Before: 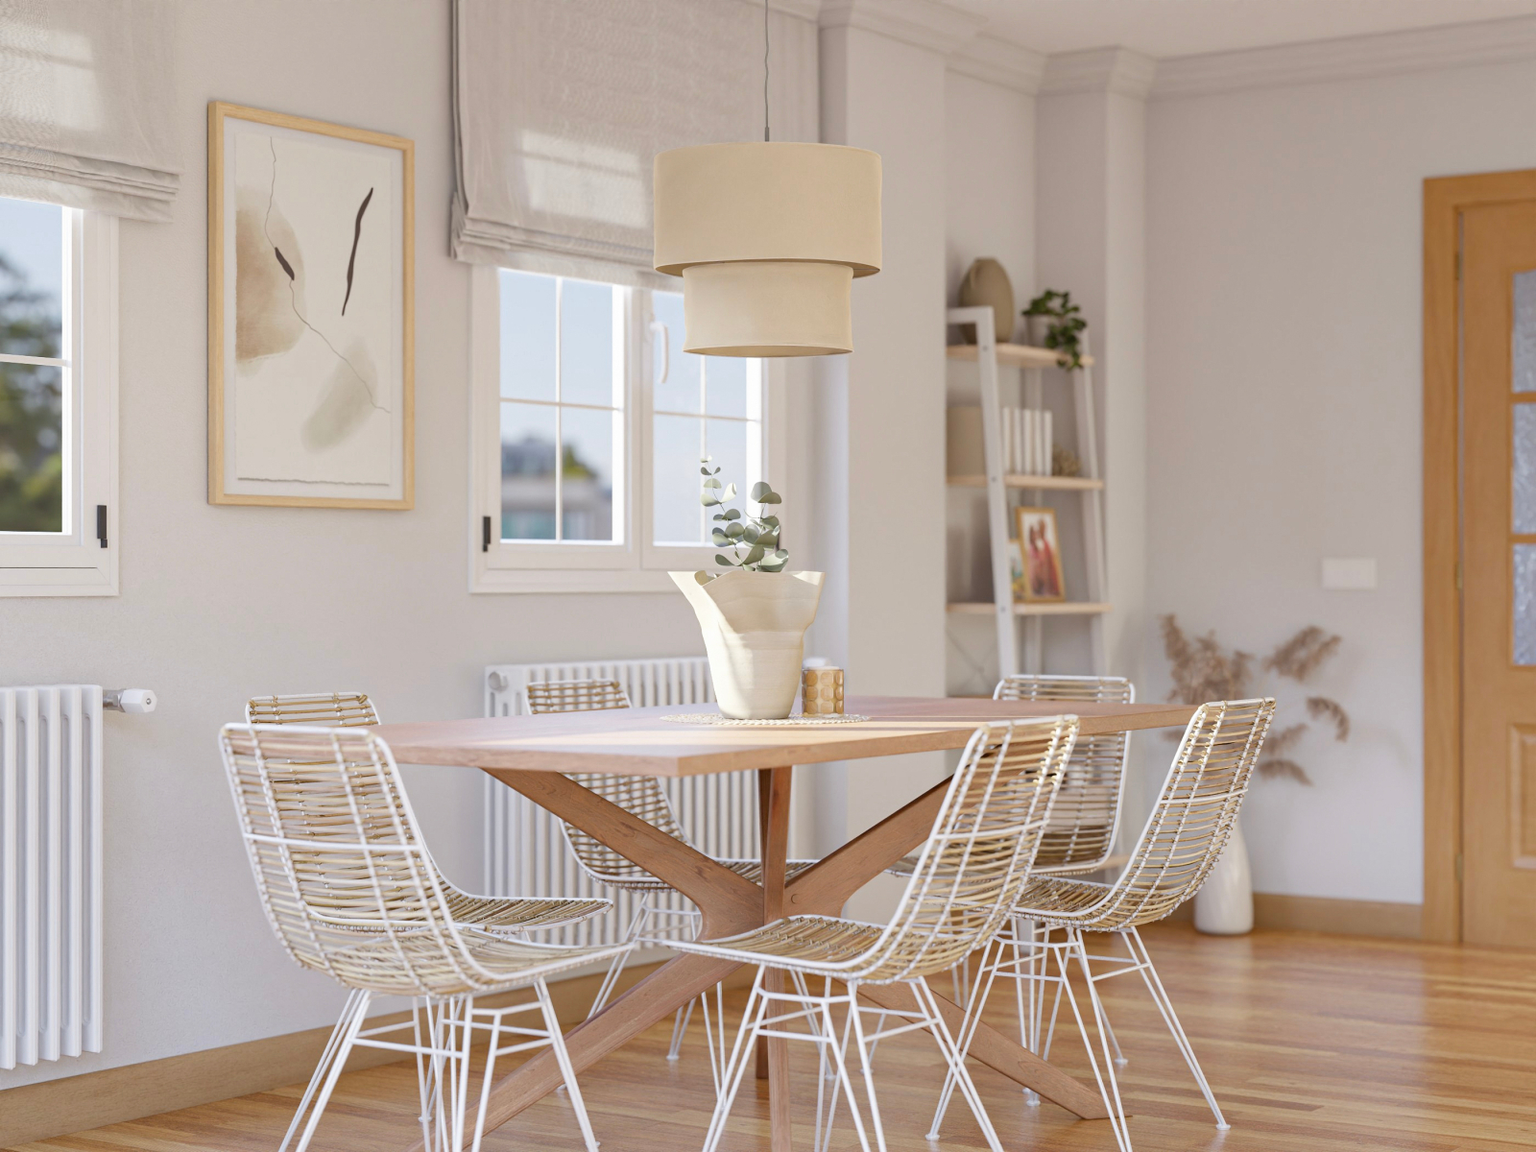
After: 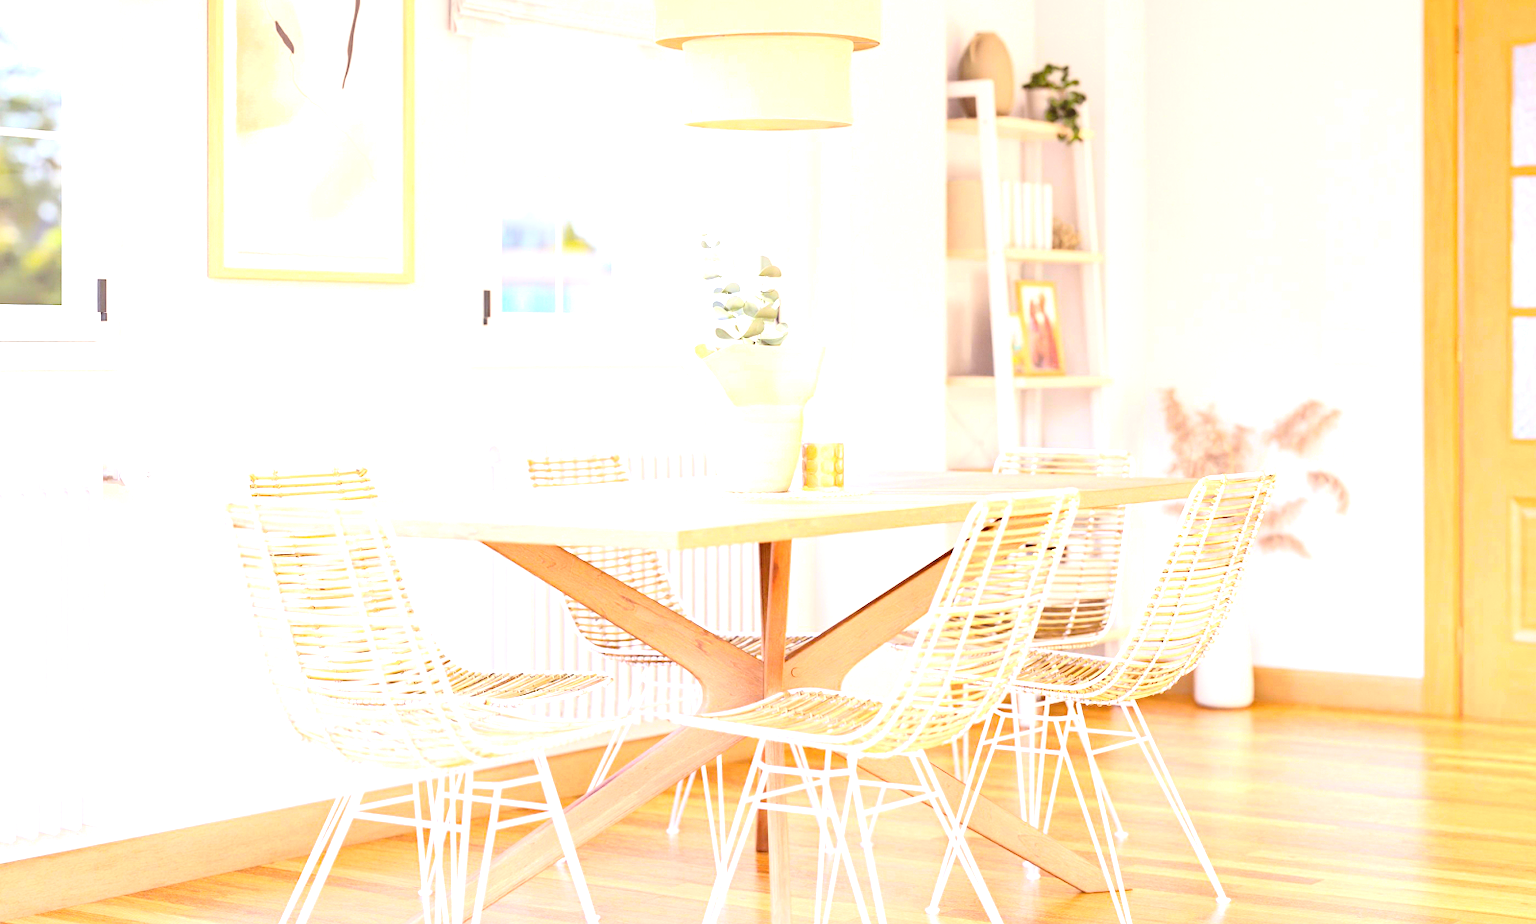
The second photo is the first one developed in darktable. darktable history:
crop and rotate: top 19.704%
exposure: black level correction 0, exposure 1.669 EV, compensate highlight preservation false
color balance rgb: global offset › chroma 0.281%, global offset › hue 319.25°, perceptual saturation grading › global saturation 36.16%
tone equalizer: -8 EV -0.505 EV, -7 EV -0.311 EV, -6 EV -0.064 EV, -5 EV 0.385 EV, -4 EV 0.984 EV, -3 EV 0.79 EV, -2 EV -0.006 EV, -1 EV 0.142 EV, +0 EV -0.011 EV
contrast brightness saturation: contrast 0.243, brightness 0.087
